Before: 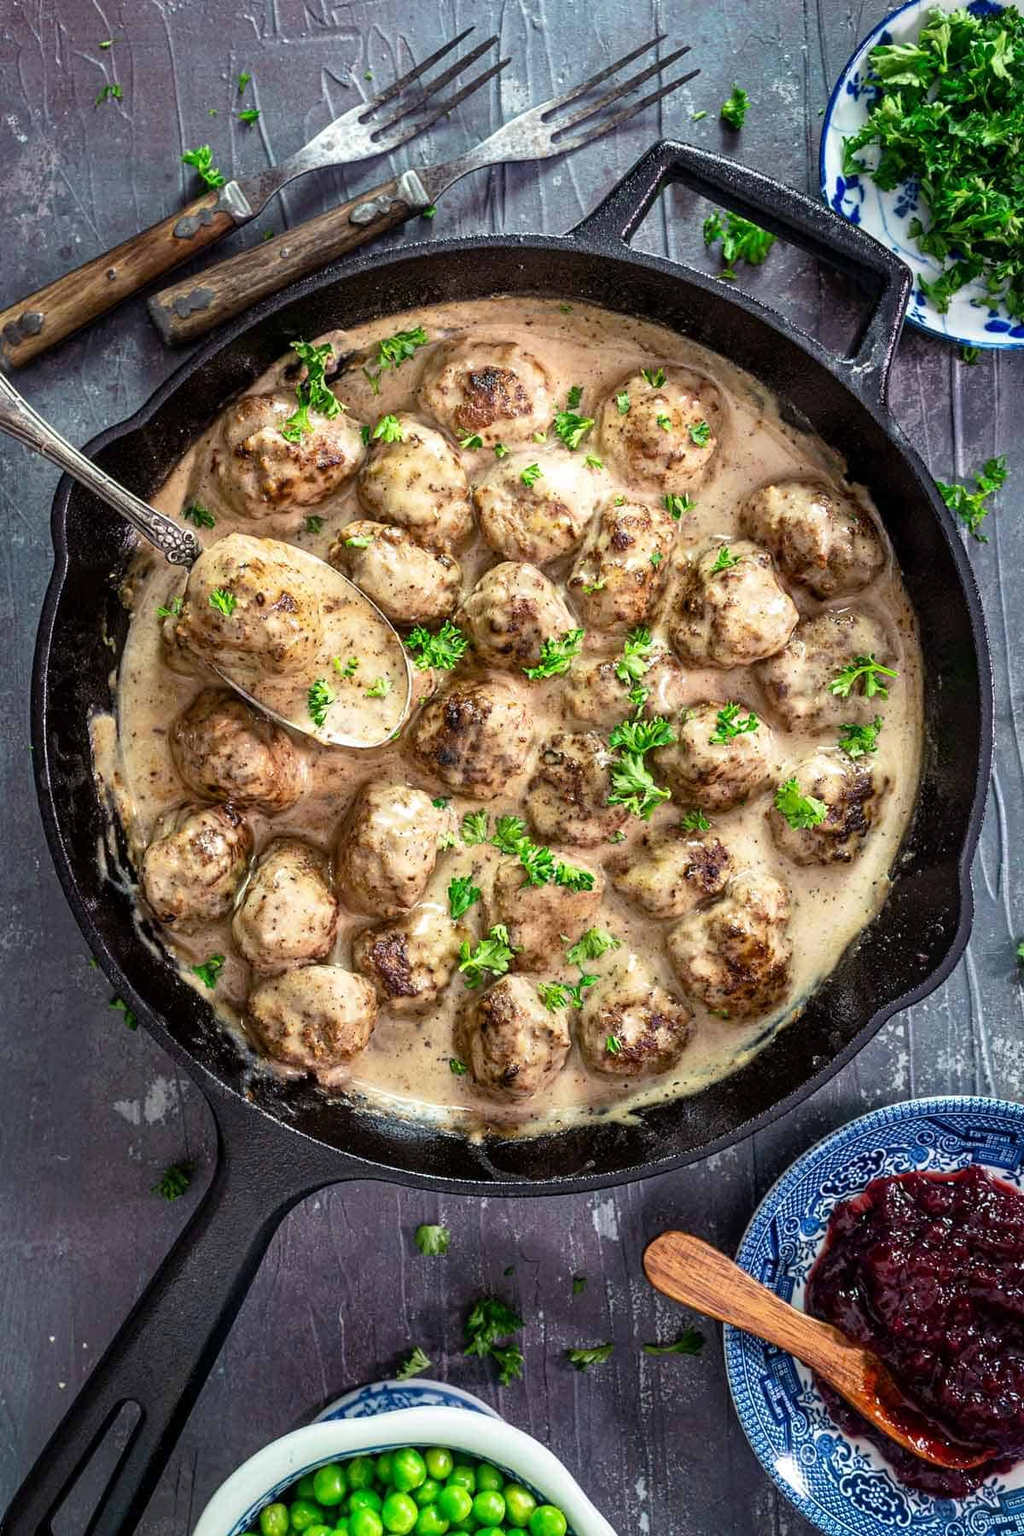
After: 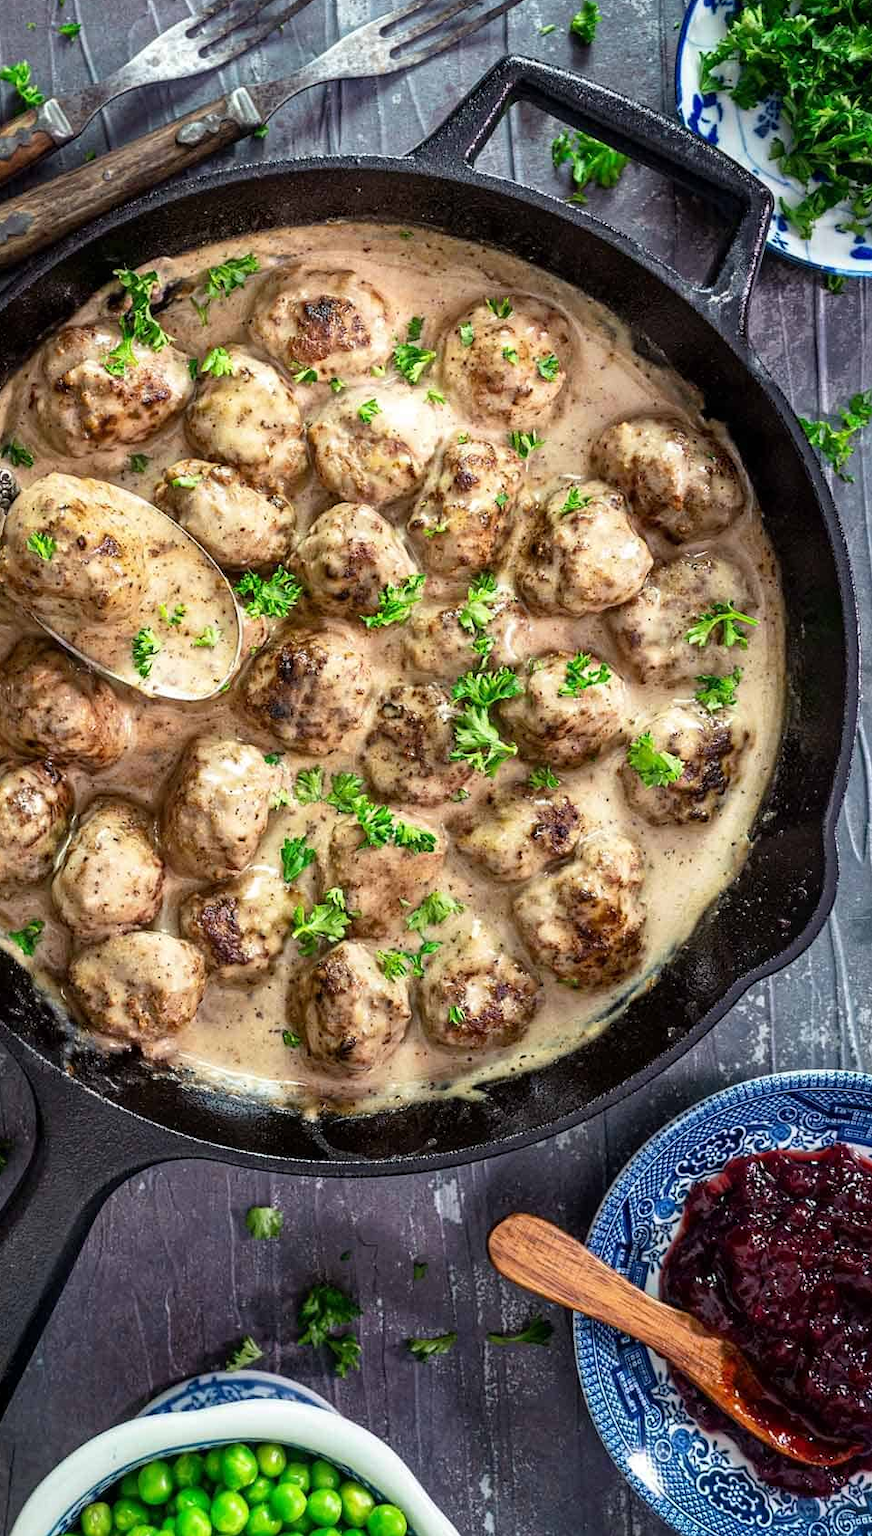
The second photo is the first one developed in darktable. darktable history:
crop and rotate: left 17.959%, top 5.771%, right 1.742%
